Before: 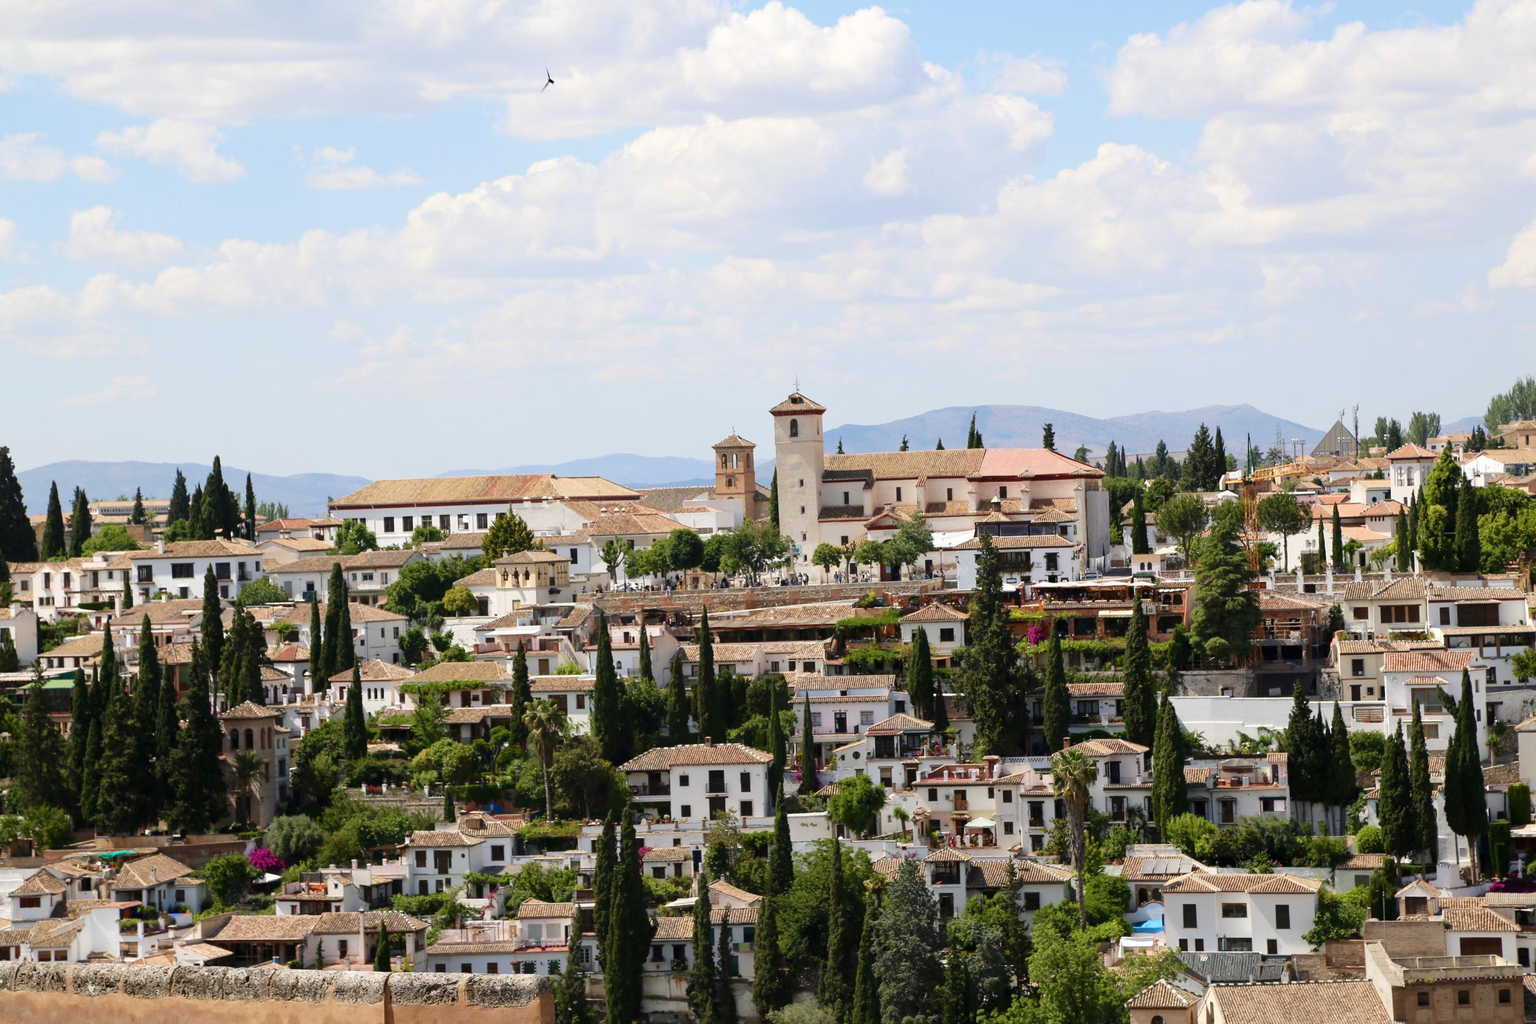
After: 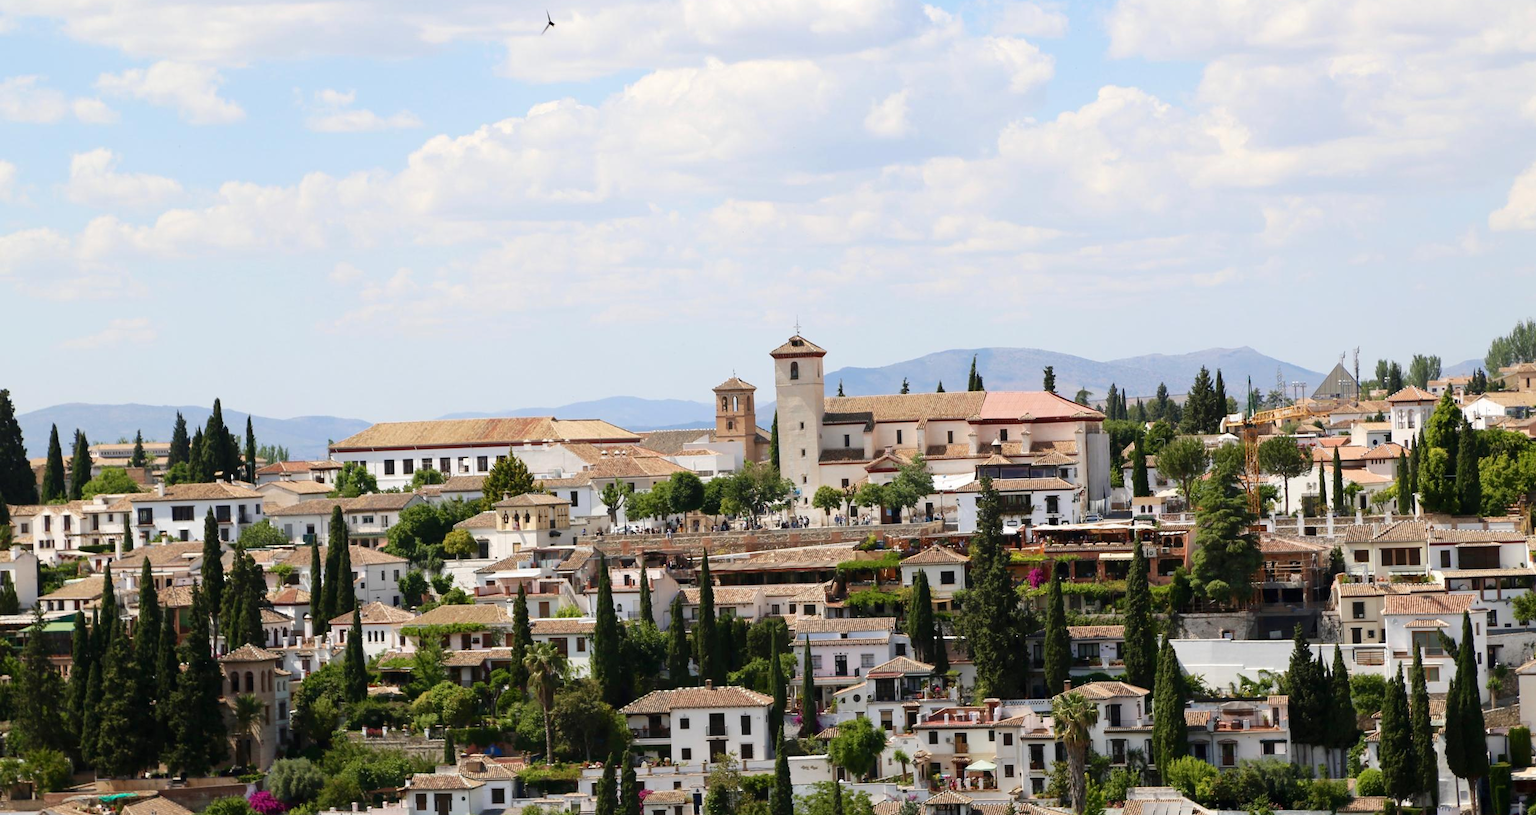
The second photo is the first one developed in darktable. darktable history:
crop and rotate: top 5.651%, bottom 14.764%
